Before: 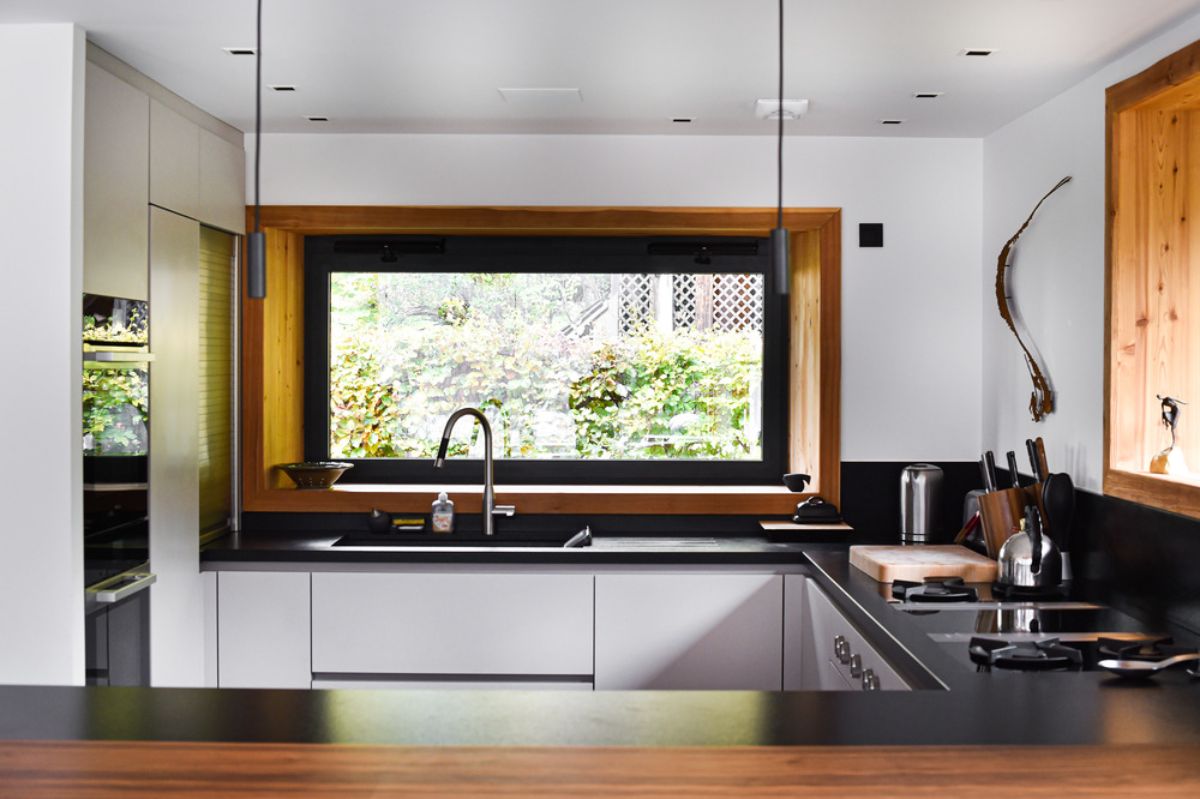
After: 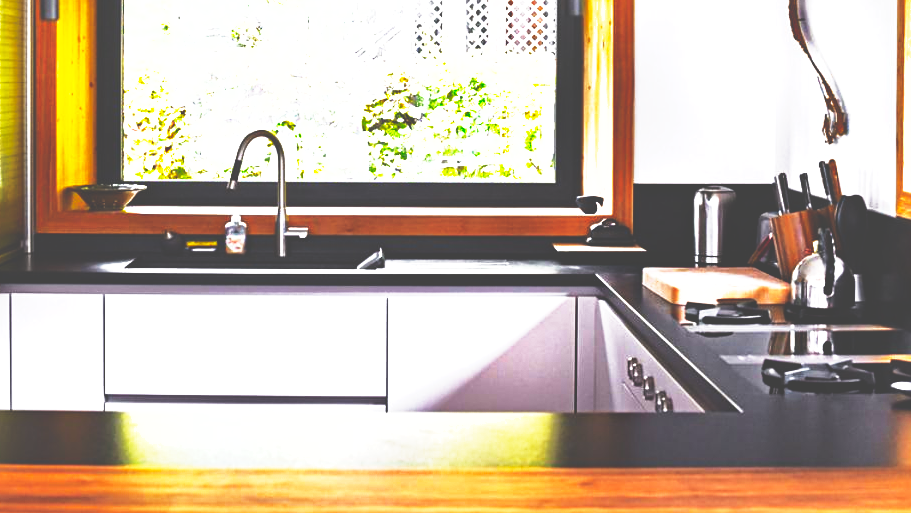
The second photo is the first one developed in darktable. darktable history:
exposure: black level correction 0, exposure 1.199 EV, compensate highlight preservation false
crop and rotate: left 17.283%, top 34.84%, right 6.79%, bottom 0.902%
haze removal: strength 0.304, distance 0.251, compatibility mode true, adaptive false
shadows and highlights: on, module defaults
sharpen: amount 0.212
base curve: curves: ch0 [(0, 0.036) (0.007, 0.037) (0.604, 0.887) (1, 1)], exposure shift 0.01, preserve colors none
